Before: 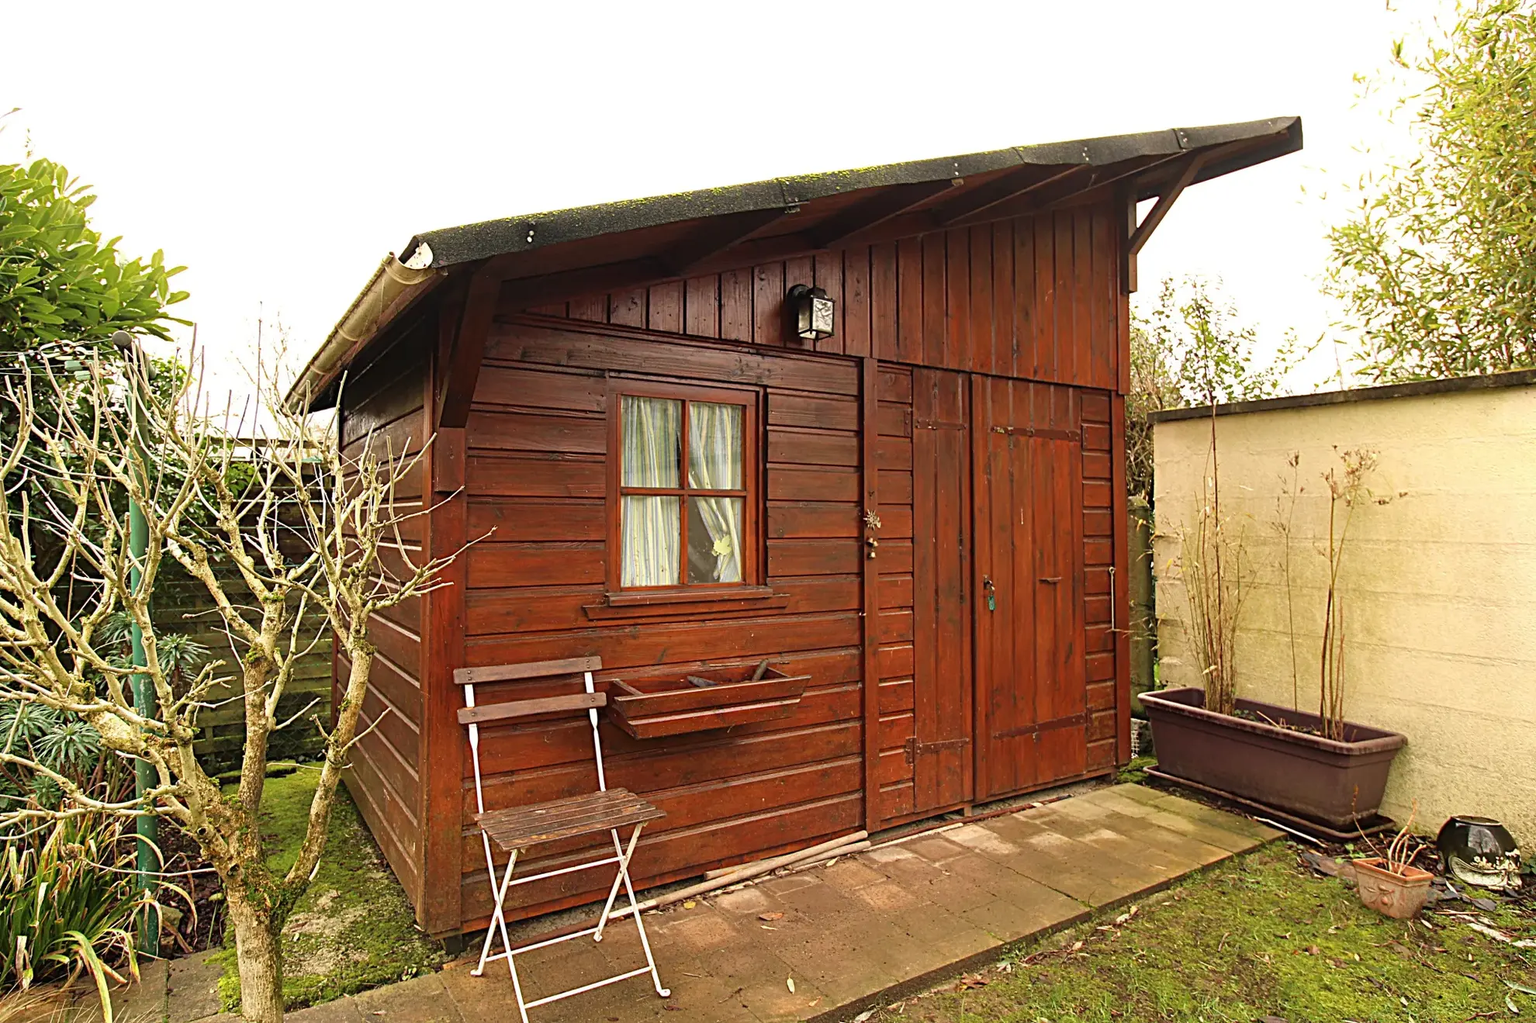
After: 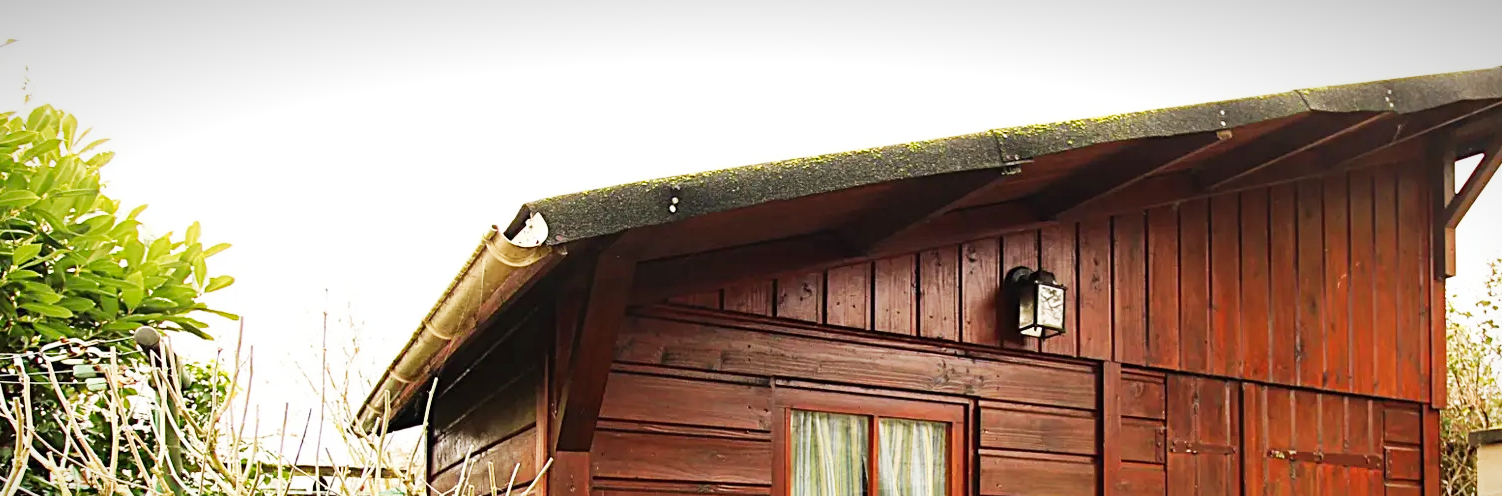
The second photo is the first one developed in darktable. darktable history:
crop: left 0.547%, top 7.639%, right 23.552%, bottom 54.684%
vignetting: fall-off start 99.16%, fall-off radius 65.17%, saturation -0.019, center (-0.028, 0.238), automatic ratio true
tone curve: curves: ch0 [(0, 0) (0.055, 0.057) (0.258, 0.307) (0.434, 0.543) (0.517, 0.657) (0.745, 0.874) (1, 1)]; ch1 [(0, 0) (0.346, 0.307) (0.418, 0.383) (0.46, 0.439) (0.482, 0.493) (0.502, 0.497) (0.517, 0.506) (0.55, 0.561) (0.588, 0.61) (0.646, 0.688) (1, 1)]; ch2 [(0, 0) (0.346, 0.34) (0.431, 0.45) (0.485, 0.499) (0.5, 0.503) (0.527, 0.508) (0.545, 0.562) (0.679, 0.706) (1, 1)], preserve colors none
